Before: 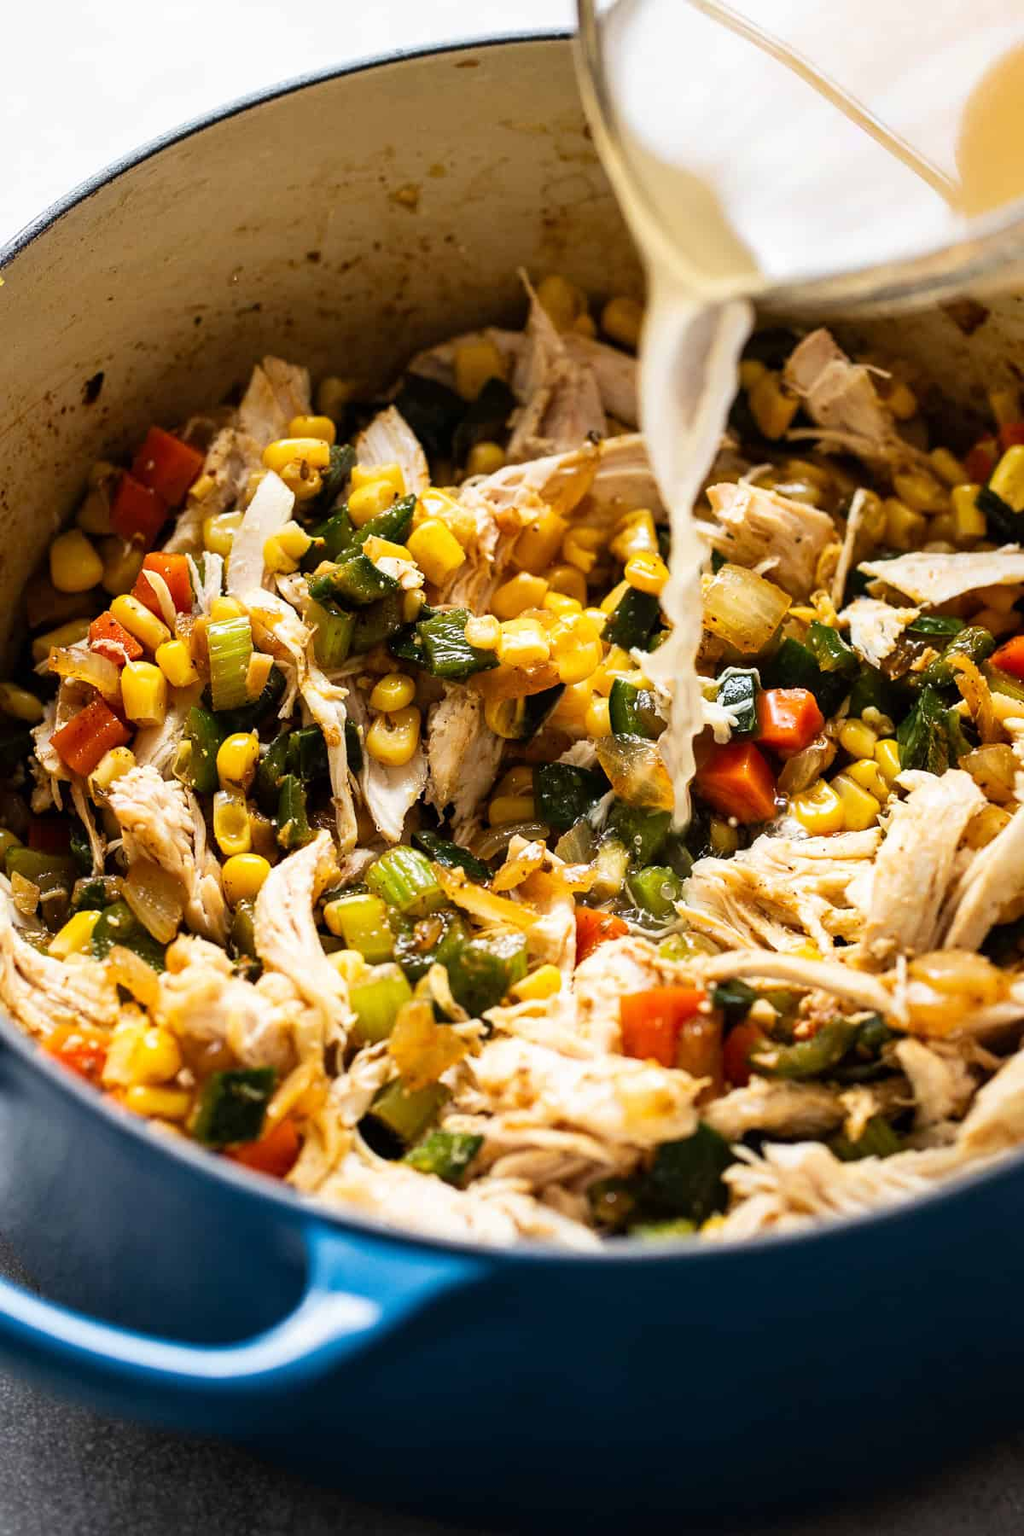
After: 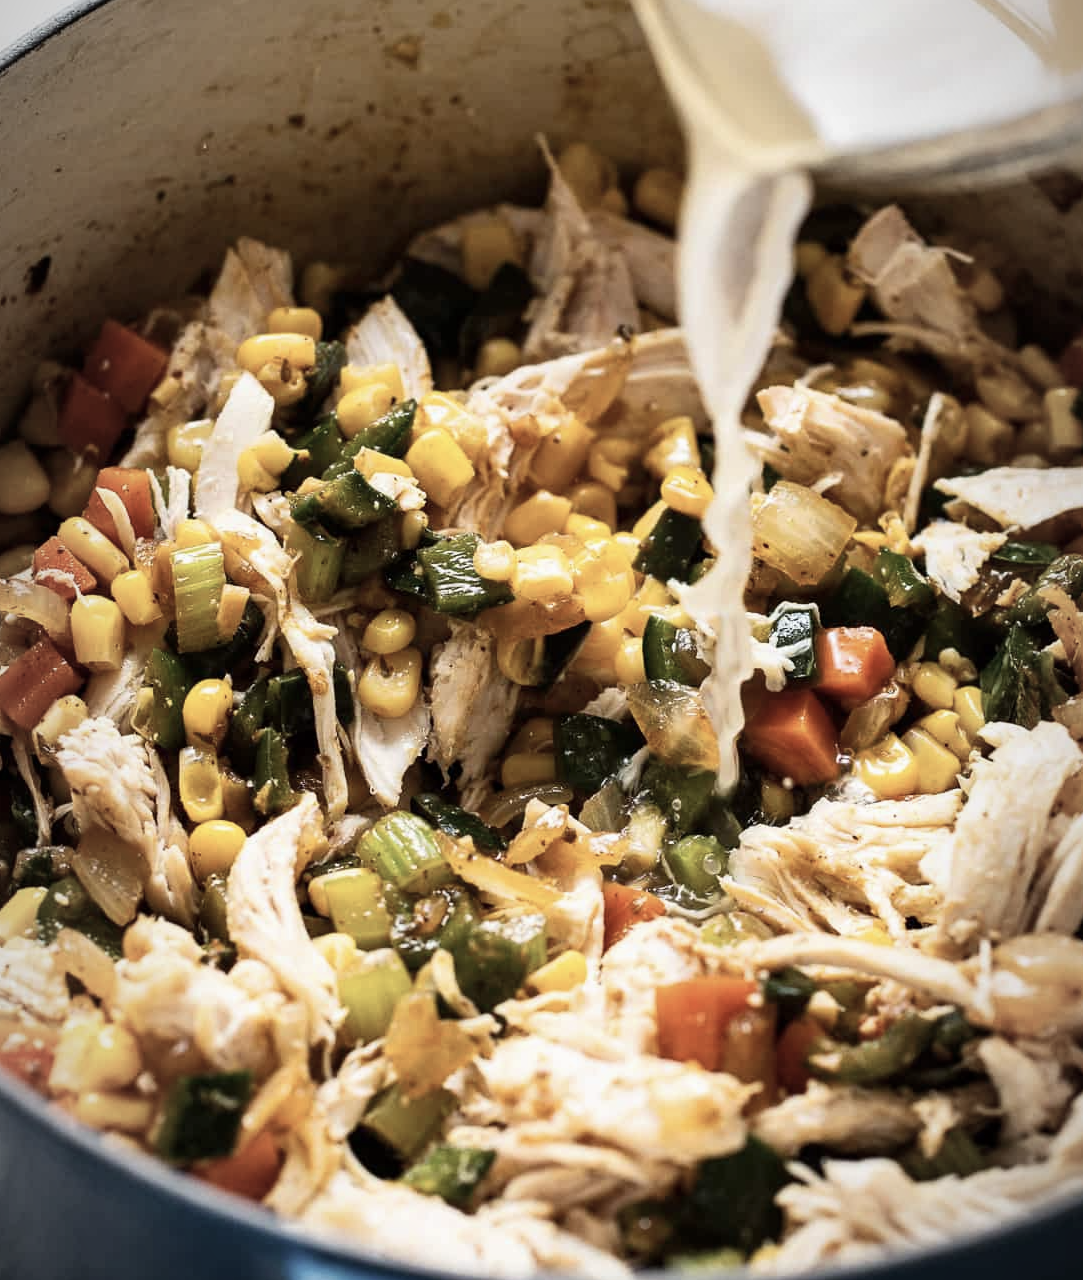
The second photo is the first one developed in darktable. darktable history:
exposure: exposure -0.043 EV, compensate exposure bias true, compensate highlight preservation false
contrast brightness saturation: contrast 0.099, saturation -0.359
vignetting: fall-off start 96.27%, fall-off radius 100.98%, width/height ratio 0.612
crop: left 5.953%, top 10.052%, right 3.747%, bottom 18.824%
